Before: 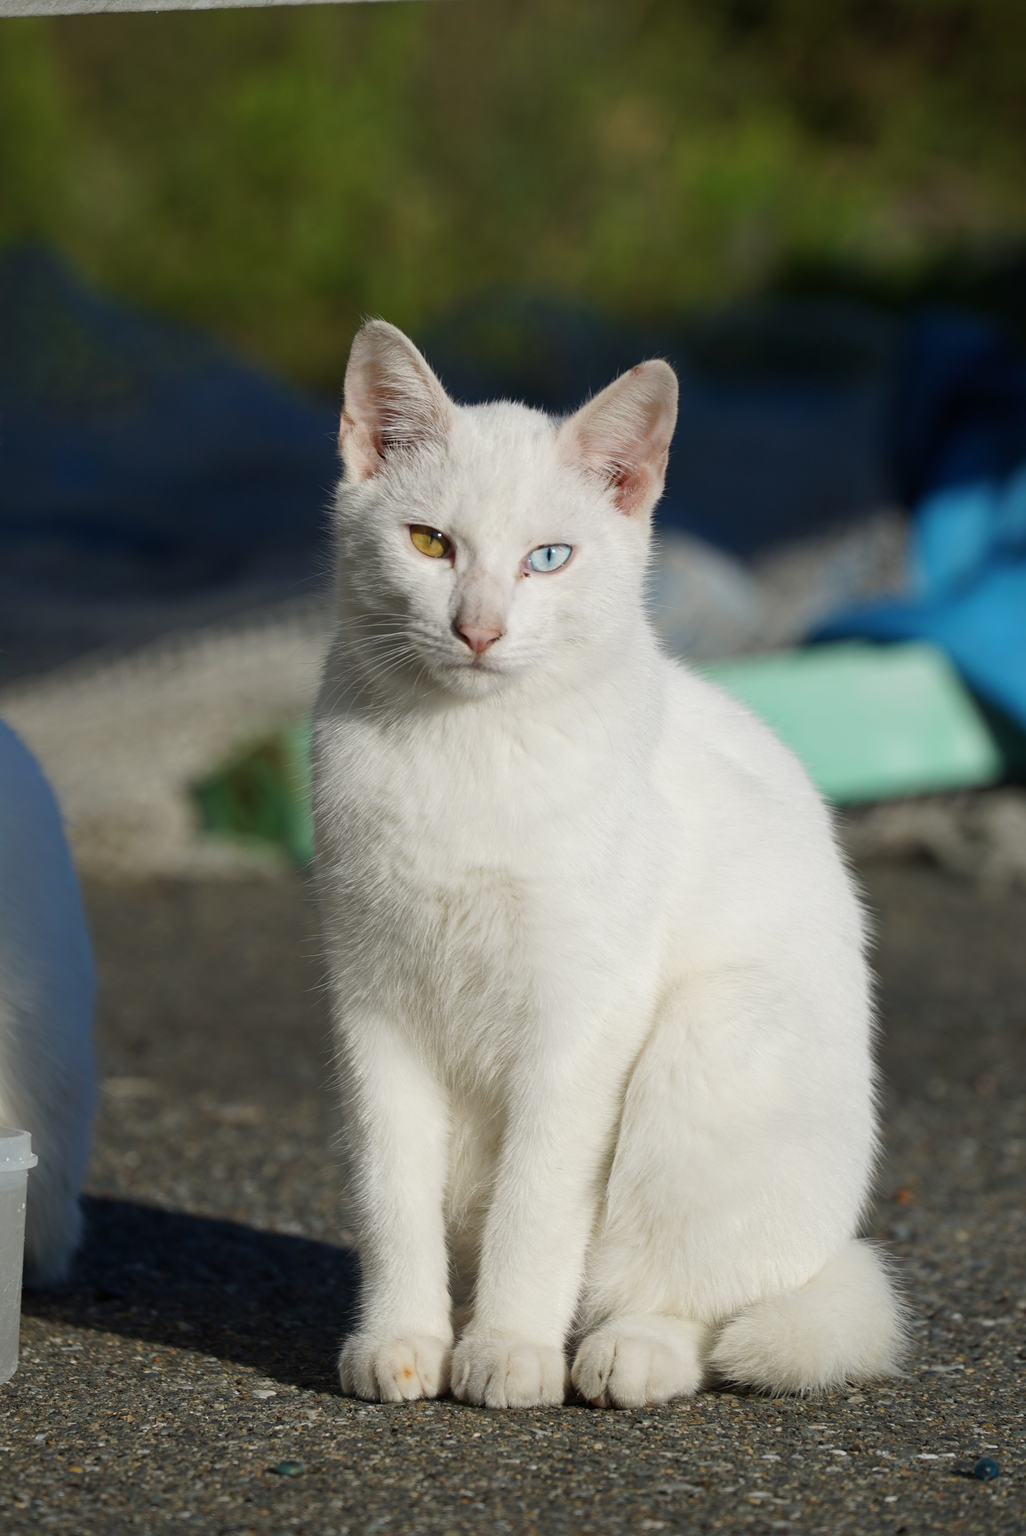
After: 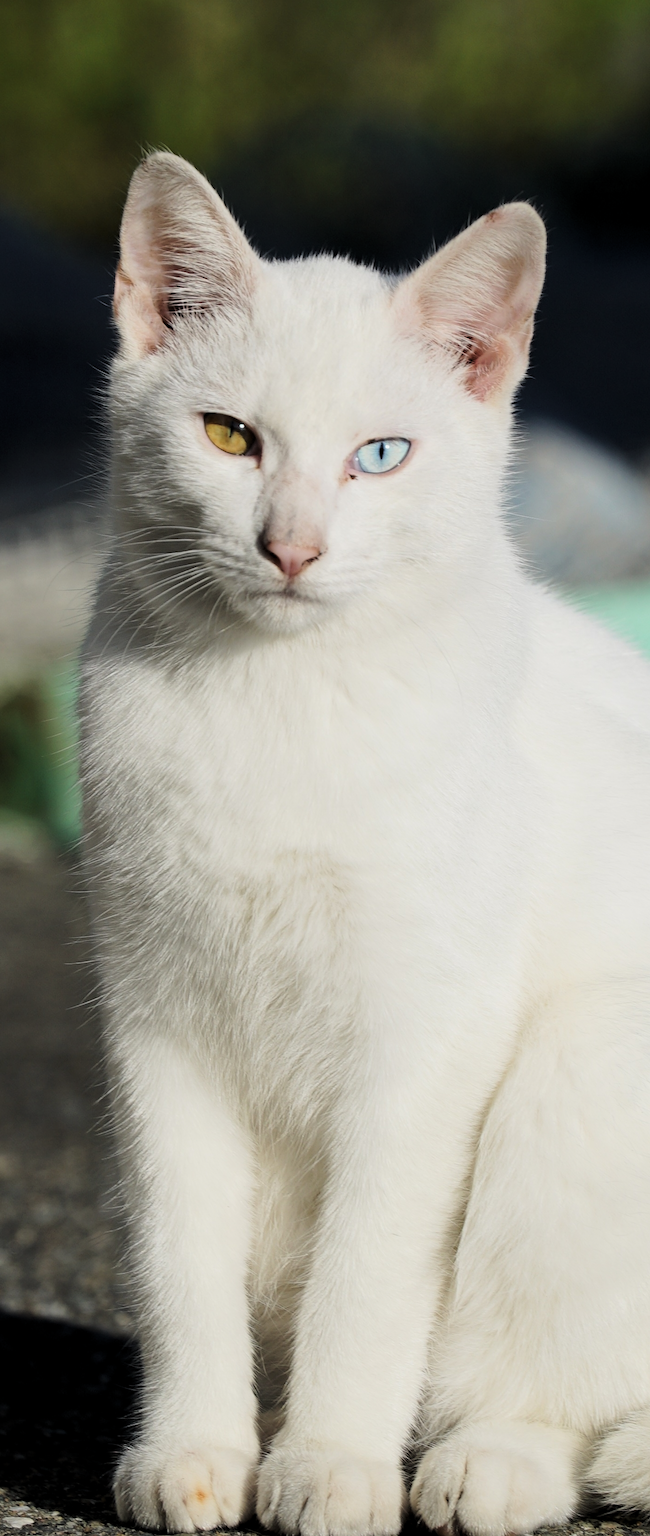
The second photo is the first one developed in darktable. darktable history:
crop and rotate: angle 0.011°, left 24.42%, top 13.091%, right 25.853%, bottom 8.499%
levels: levels [0.016, 0.484, 0.953]
tone curve: curves: ch0 [(0, 0) (0.049, 0.01) (0.154, 0.081) (0.491, 0.519) (0.748, 0.765) (1, 0.919)]; ch1 [(0, 0) (0.172, 0.123) (0.317, 0.272) (0.401, 0.422) (0.489, 0.496) (0.531, 0.557) (0.615, 0.612) (0.741, 0.783) (1, 1)]; ch2 [(0, 0) (0.411, 0.424) (0.483, 0.478) (0.544, 0.56) (0.686, 0.638) (1, 1)], color space Lab, linked channels, preserve colors none
contrast brightness saturation: saturation -0.064
